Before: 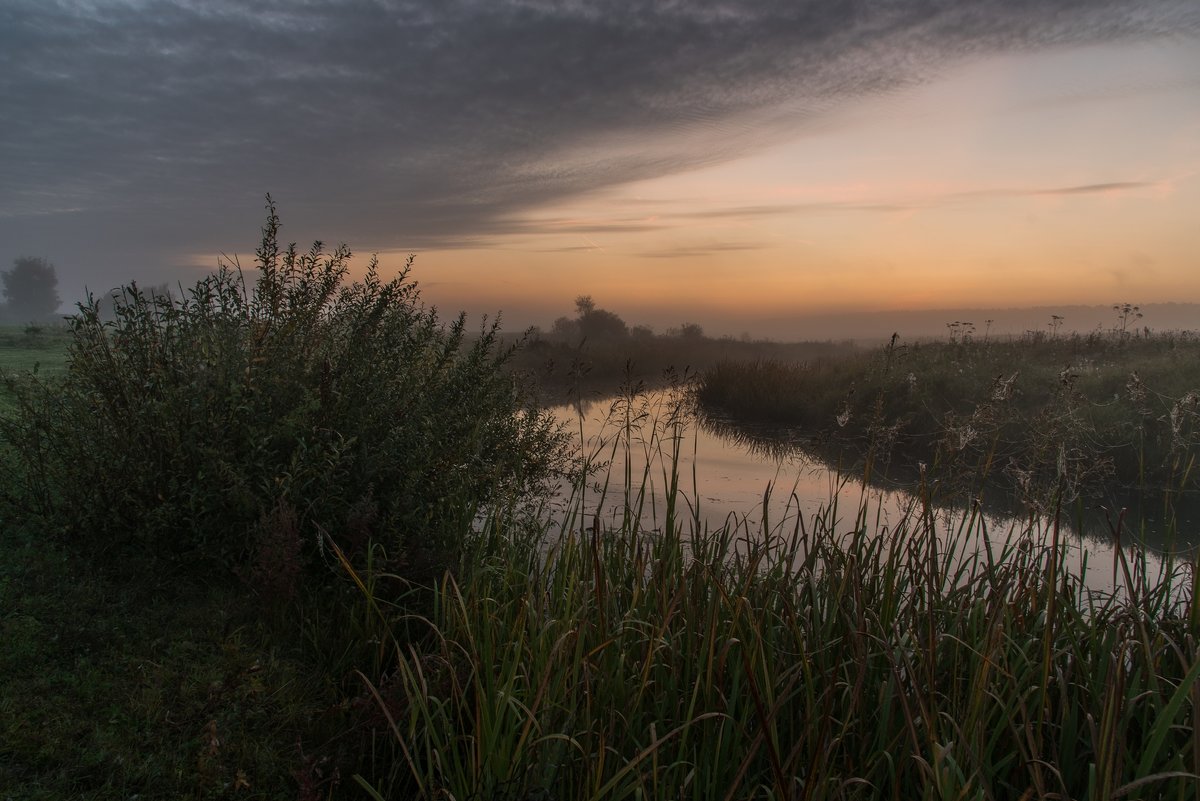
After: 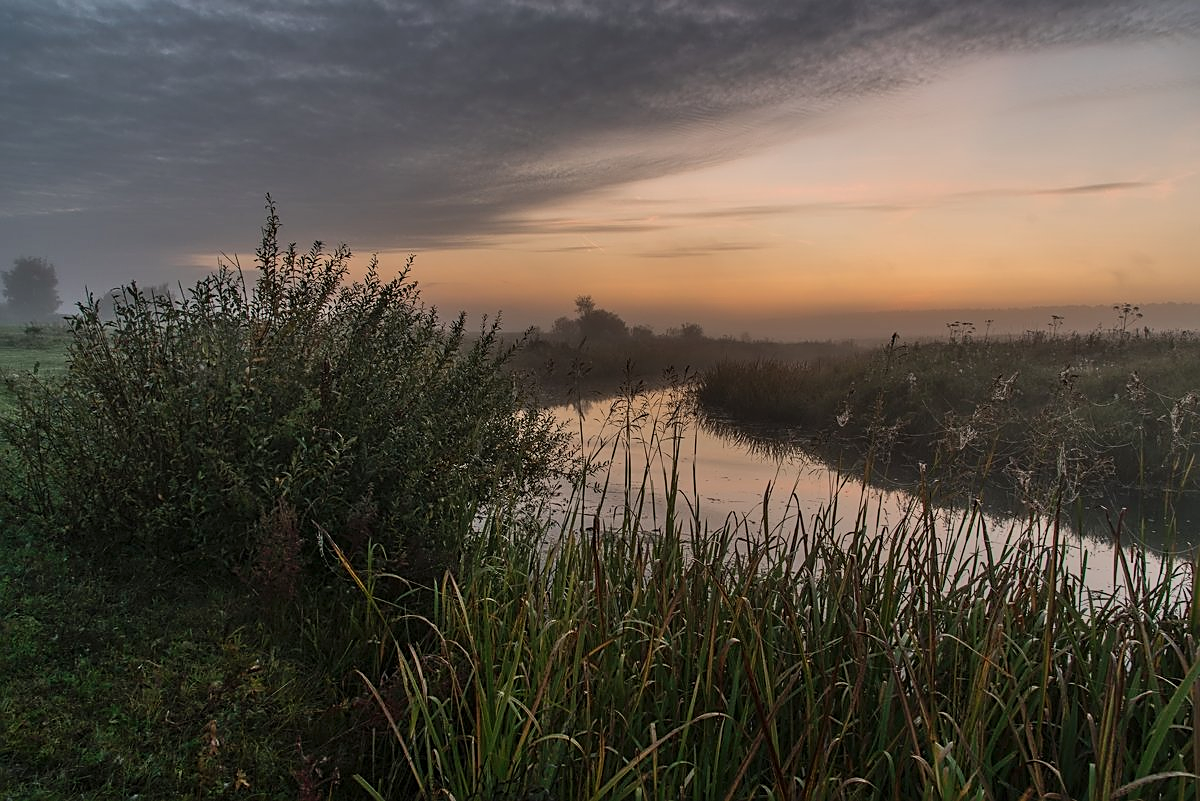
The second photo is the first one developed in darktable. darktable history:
sharpen: amount 0.576
shadows and highlights: white point adjustment 0.829, soften with gaussian
